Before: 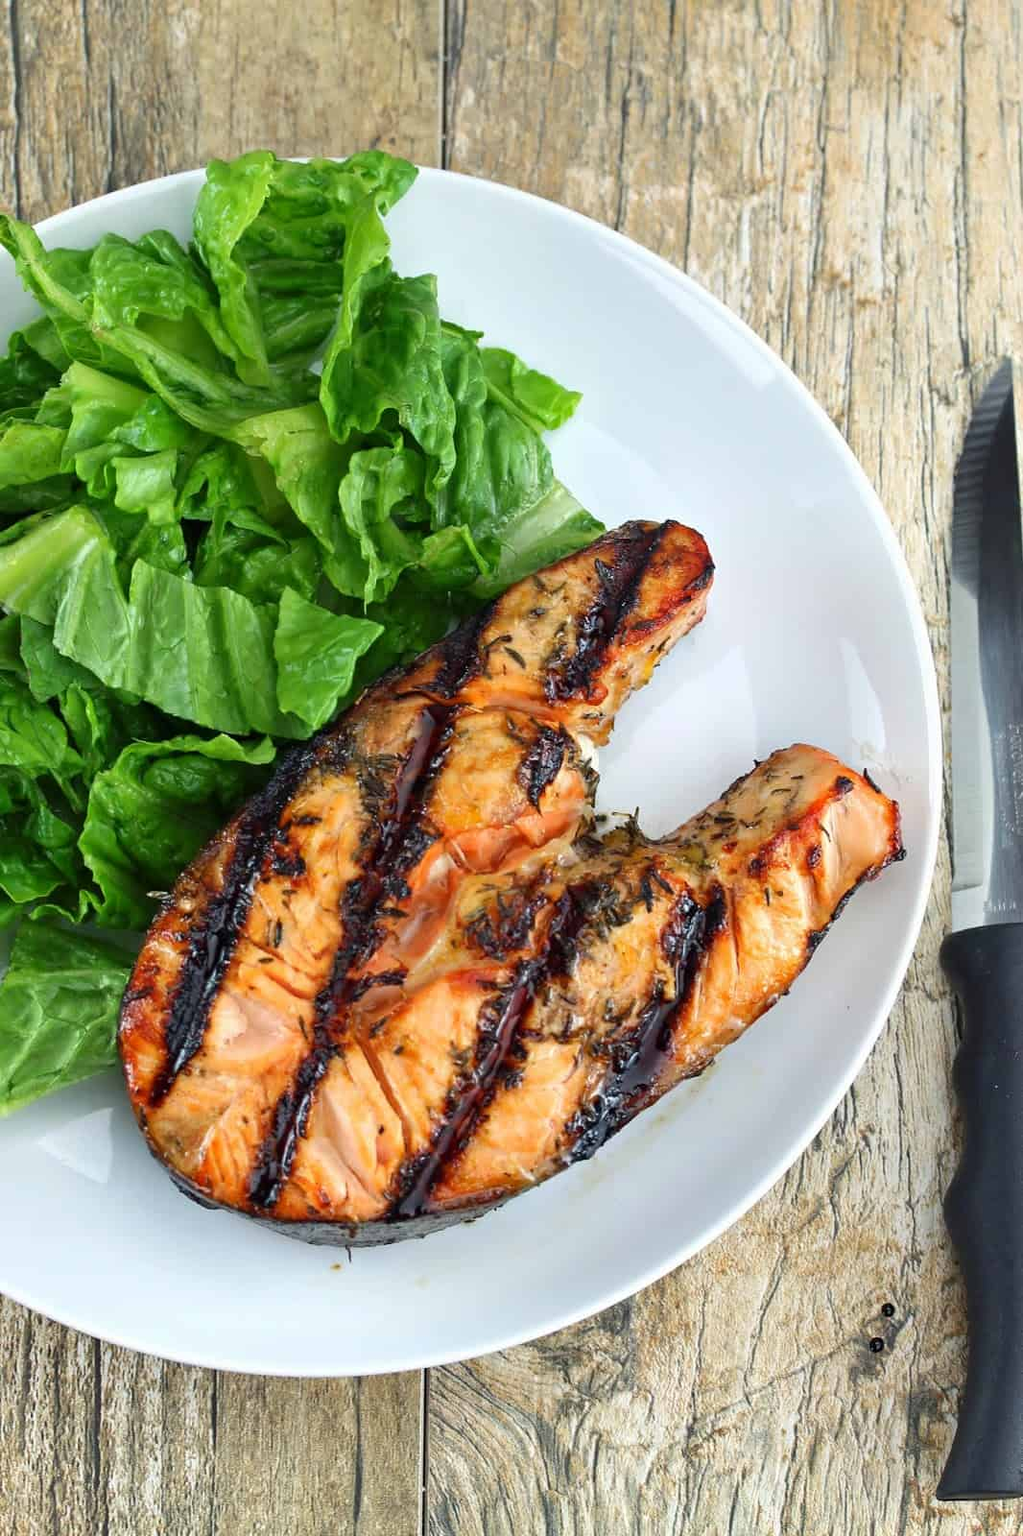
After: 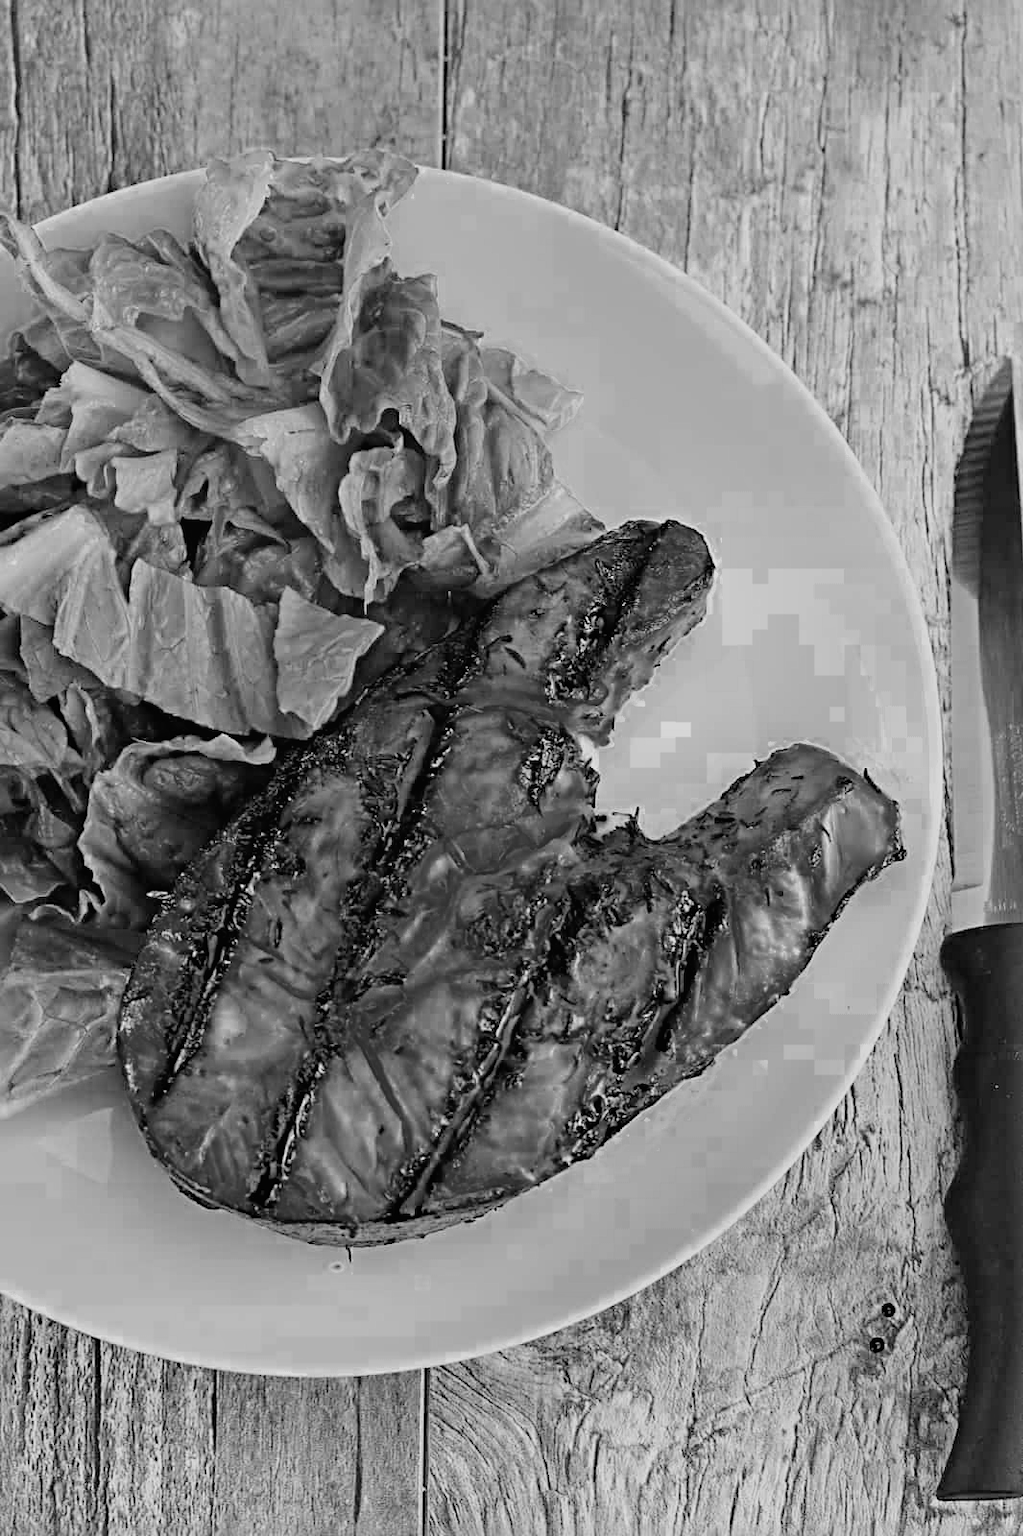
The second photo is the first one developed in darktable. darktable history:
color zones: curves: ch0 [(0.002, 0.589) (0.107, 0.484) (0.146, 0.249) (0.217, 0.352) (0.309, 0.525) (0.39, 0.404) (0.455, 0.169) (0.597, 0.055) (0.724, 0.212) (0.775, 0.691) (0.869, 0.571) (1, 0.587)]; ch1 [(0, 0) (0.143, 0) (0.286, 0) (0.429, 0) (0.571, 0) (0.714, 0) (0.857, 0)], mix 38.96%
sharpen: radius 4.832
local contrast: mode bilateral grid, contrast 100, coarseness 99, detail 89%, midtone range 0.2
filmic rgb: black relative exposure -7.65 EV, white relative exposure 4.56 EV, hardness 3.61
